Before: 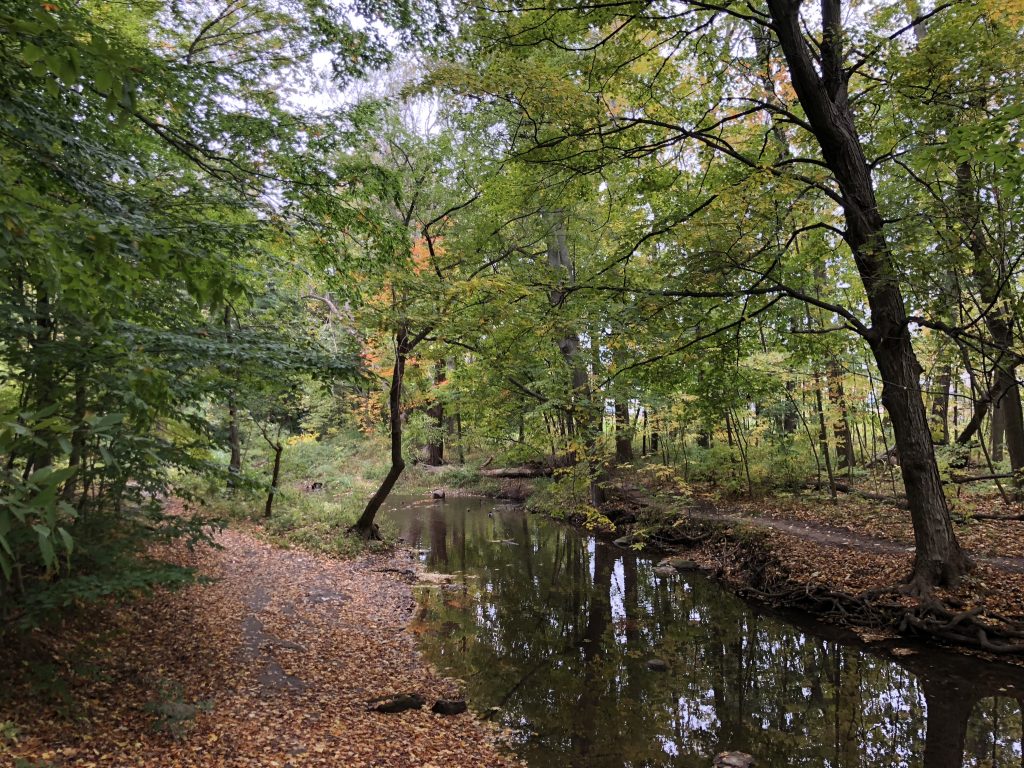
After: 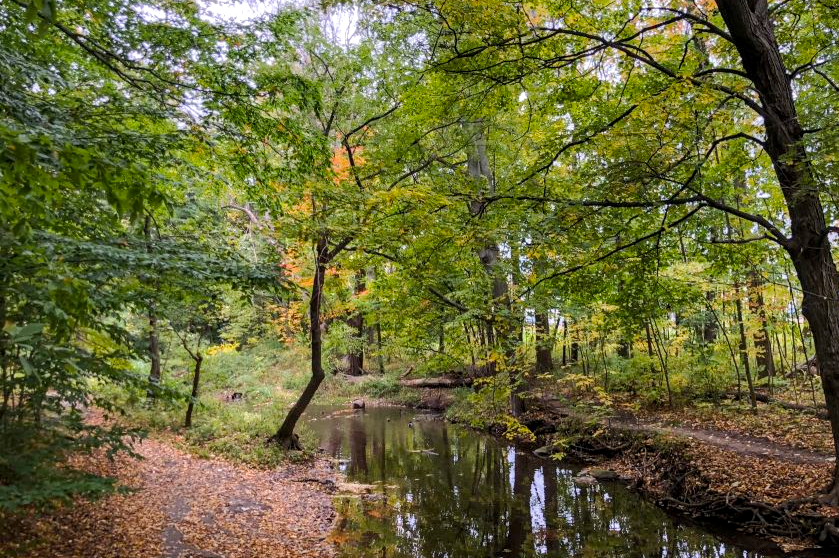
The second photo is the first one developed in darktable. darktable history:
color balance rgb: perceptual saturation grading › global saturation 25%, perceptual brilliance grading › mid-tones 10%, perceptual brilliance grading › shadows 15%, global vibrance 20%
local contrast: on, module defaults
crop: left 7.856%, top 11.836%, right 10.12%, bottom 15.387%
